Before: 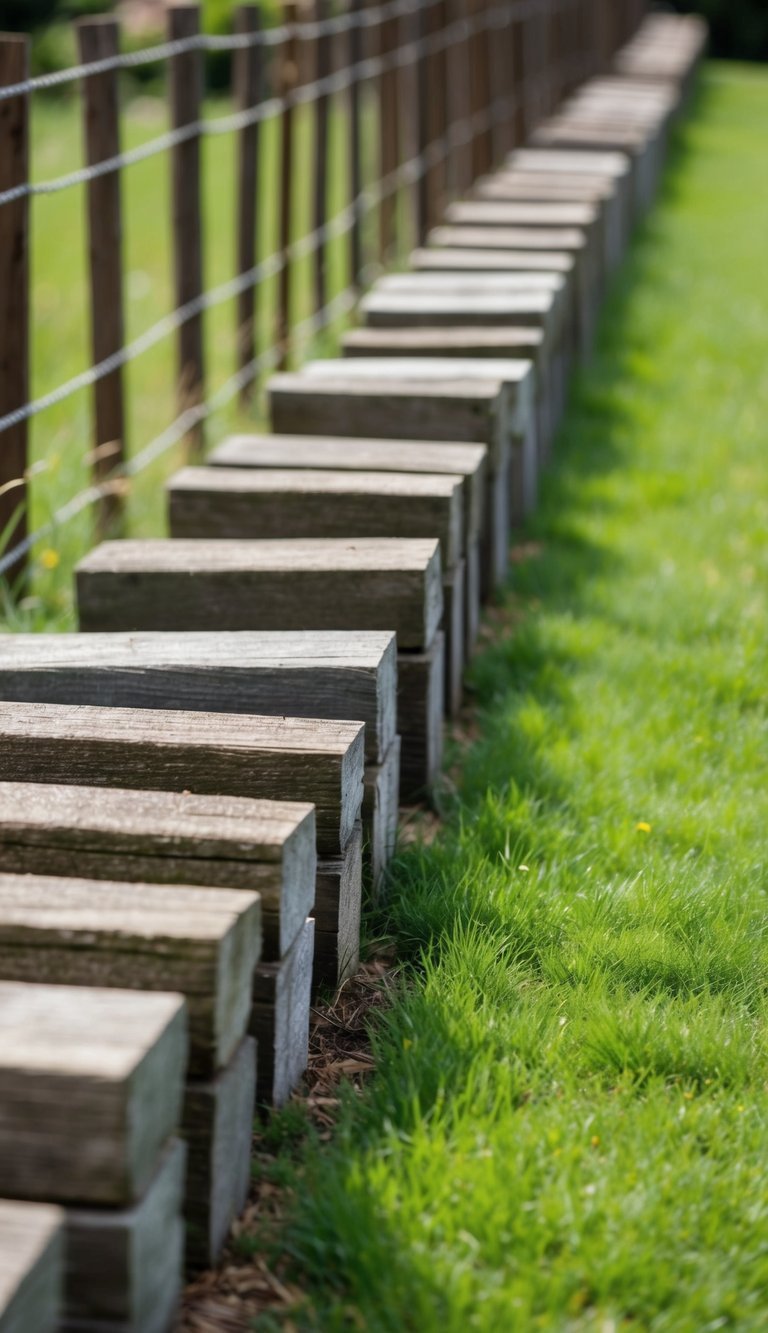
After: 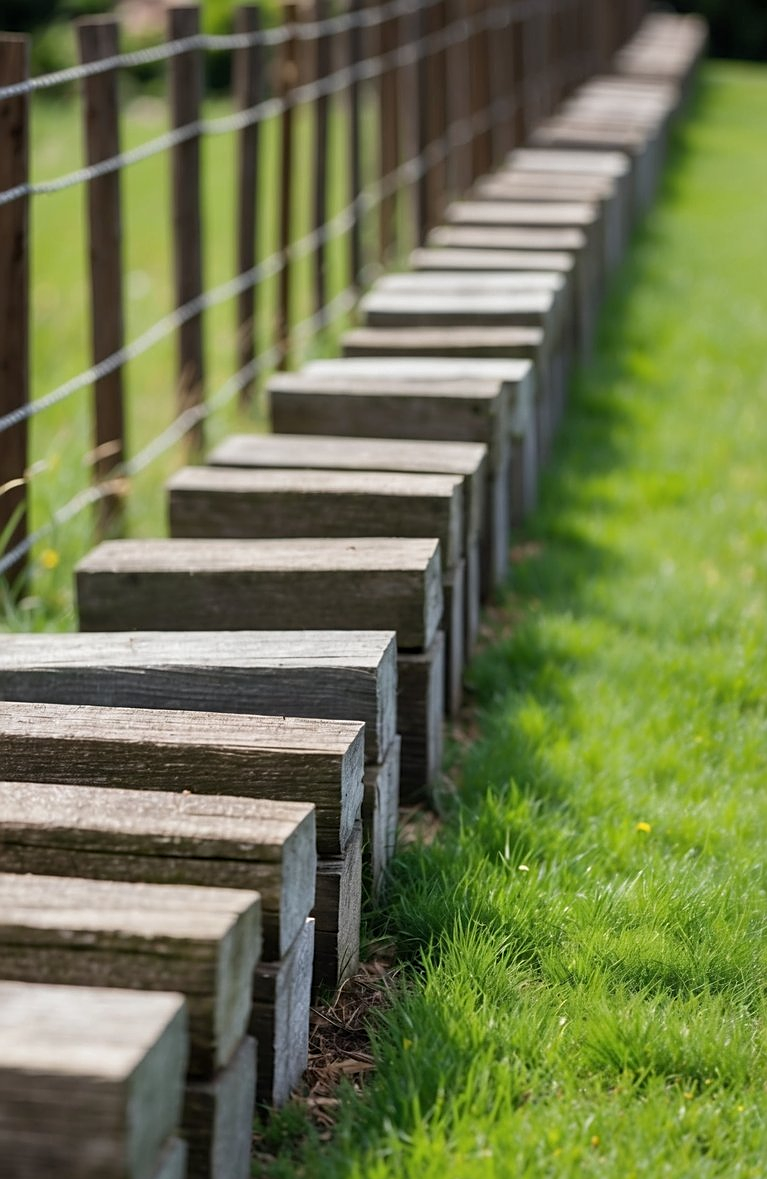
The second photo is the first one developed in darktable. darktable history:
sharpen: on, module defaults
crop and rotate: top 0%, bottom 11.49%
shadows and highlights: shadows 4.1, highlights -17.6, soften with gaussian
